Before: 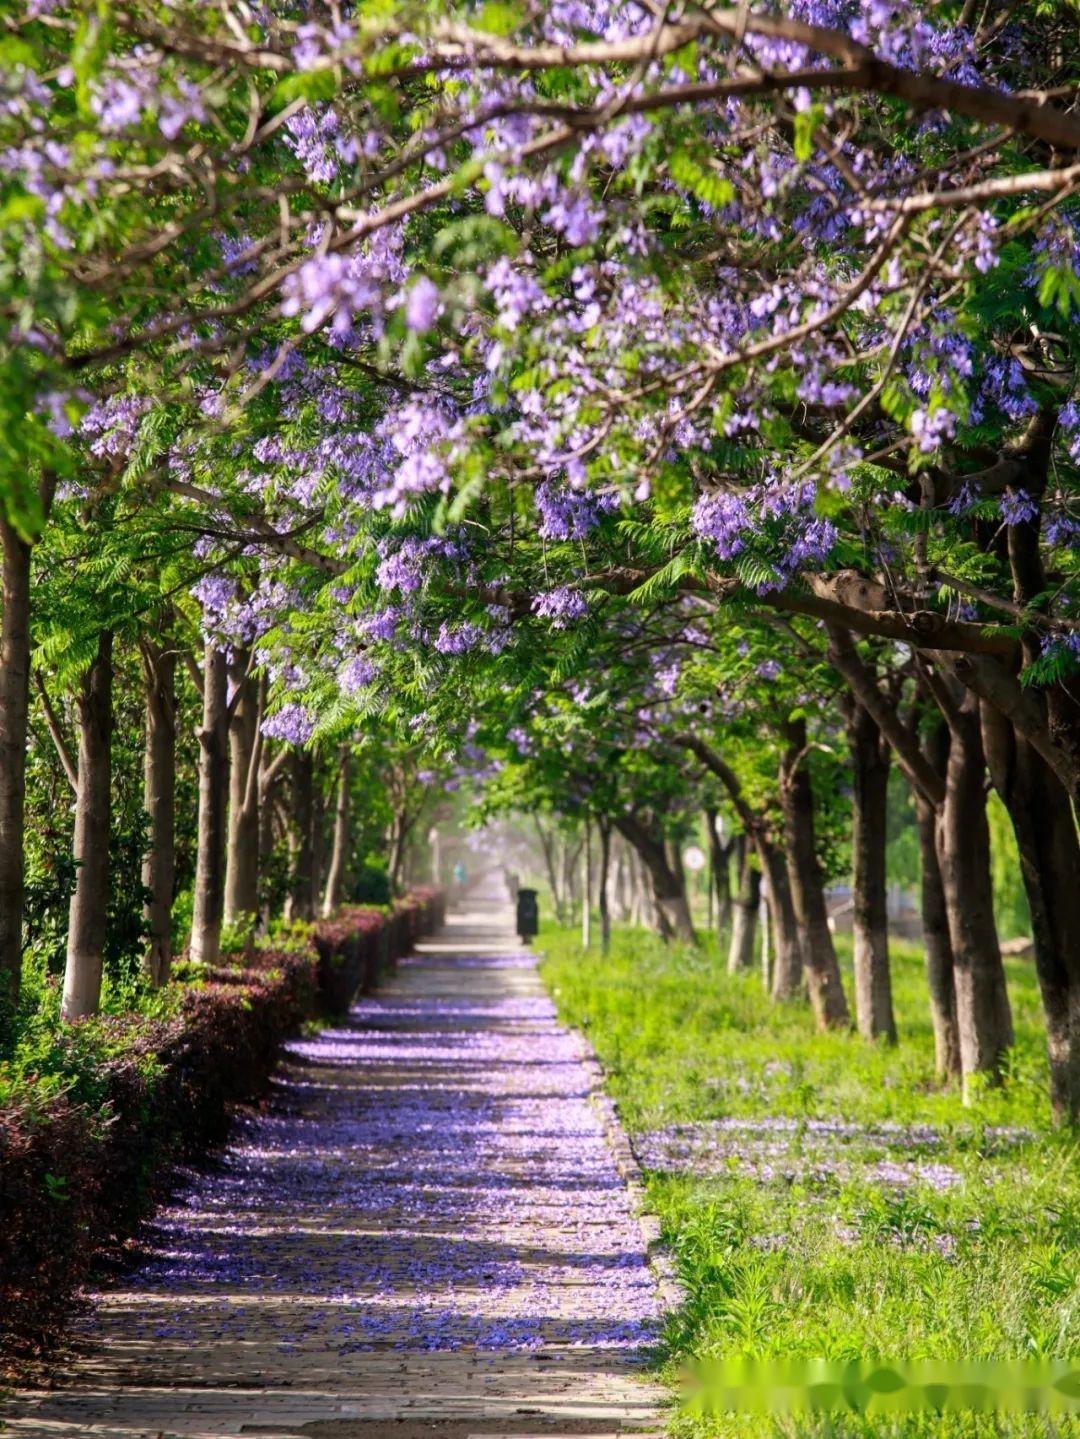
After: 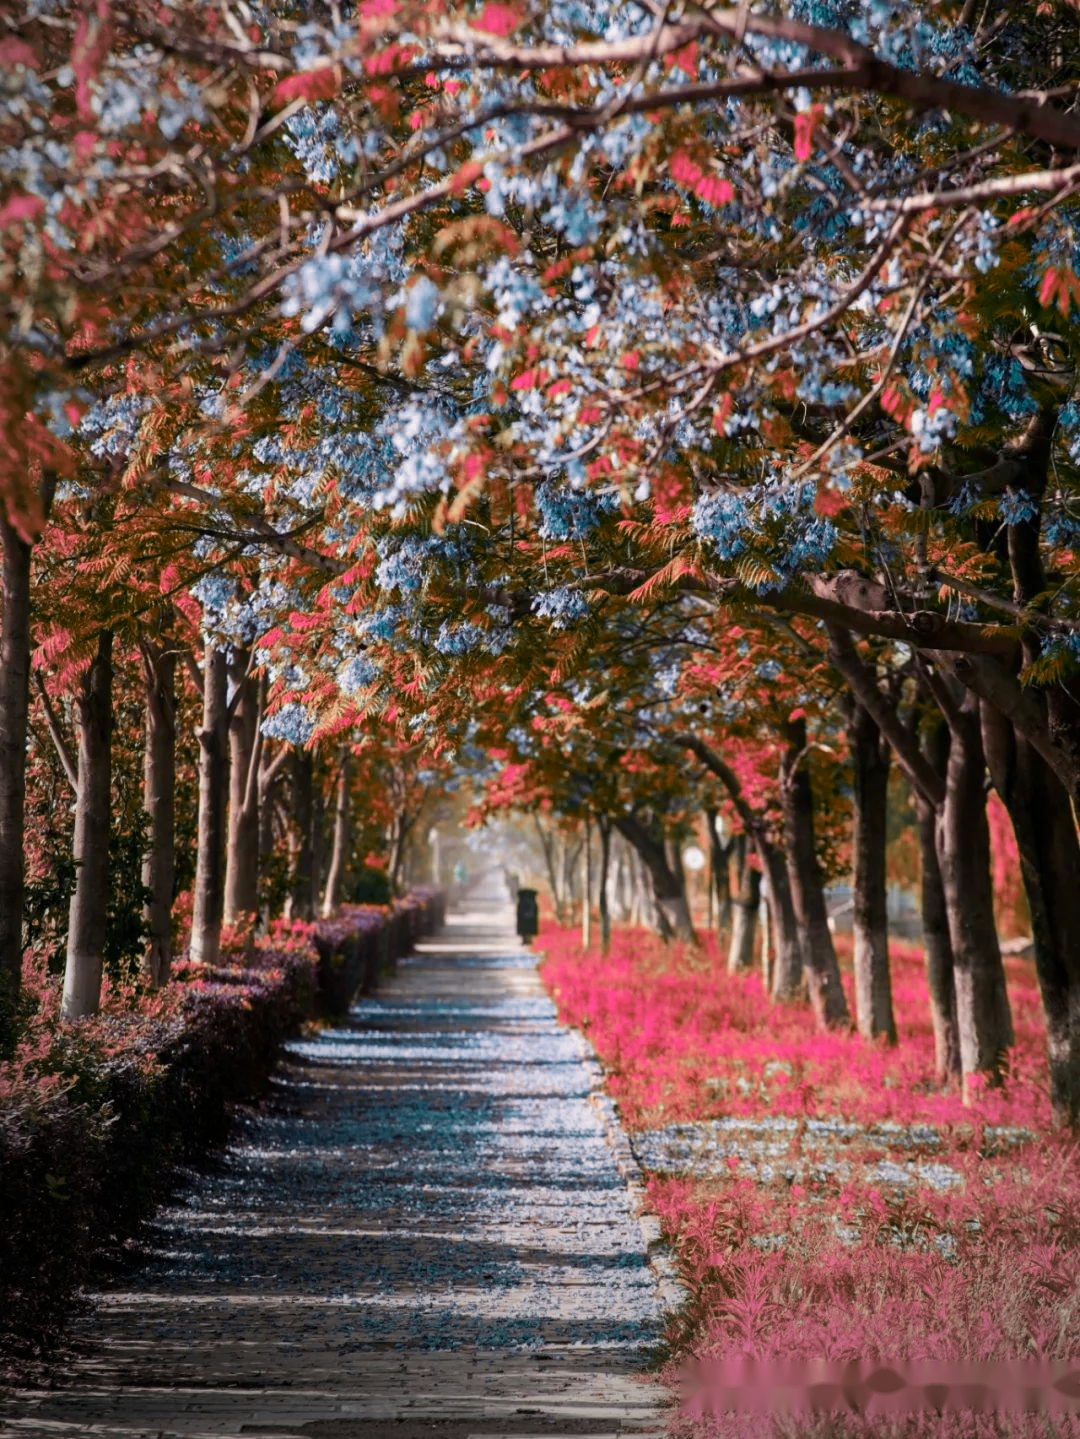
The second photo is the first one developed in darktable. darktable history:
color zones: curves: ch0 [(0.826, 0.353)]; ch1 [(0.242, 0.647) (0.889, 0.342)]; ch2 [(0.246, 0.089) (0.969, 0.068)]
vignetting: fall-off start 73.57%, center (0.22, -0.235)
contrast brightness saturation: contrast 0.1, saturation -0.3
